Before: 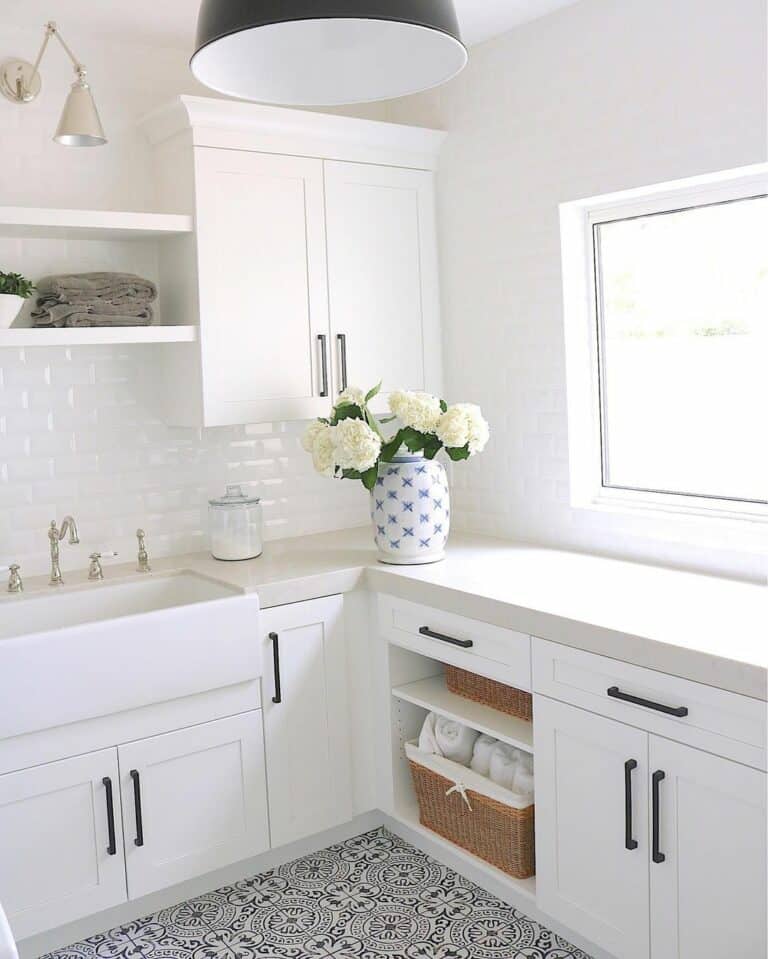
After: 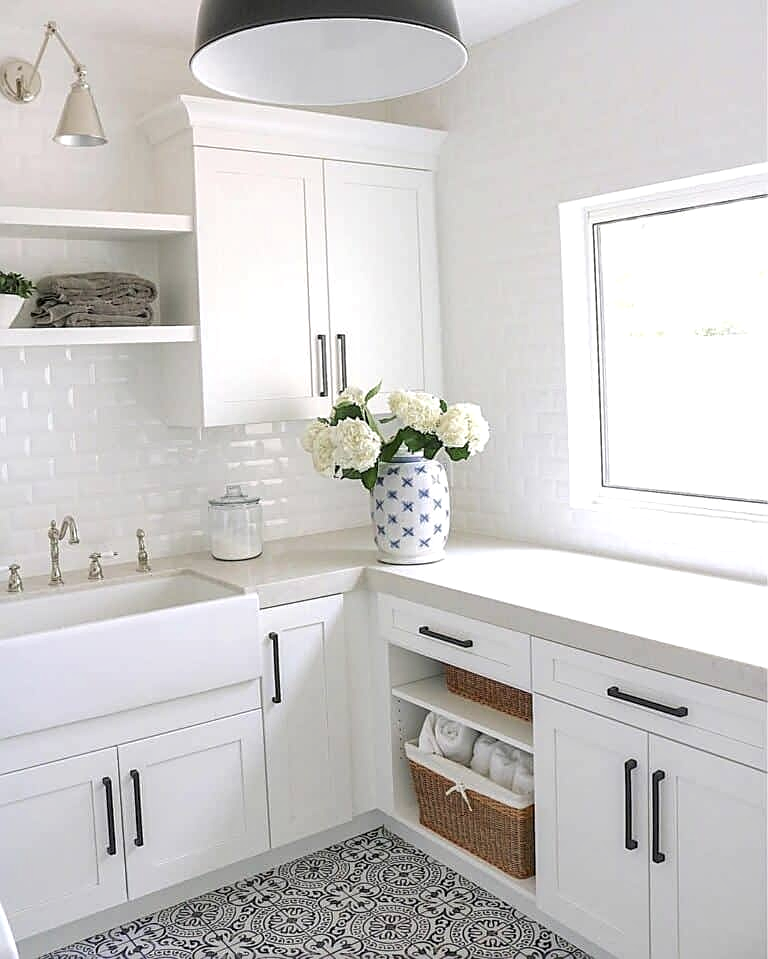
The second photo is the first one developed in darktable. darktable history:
sharpen: on, module defaults
contrast brightness saturation: saturation -0.069
local contrast: detail 142%
